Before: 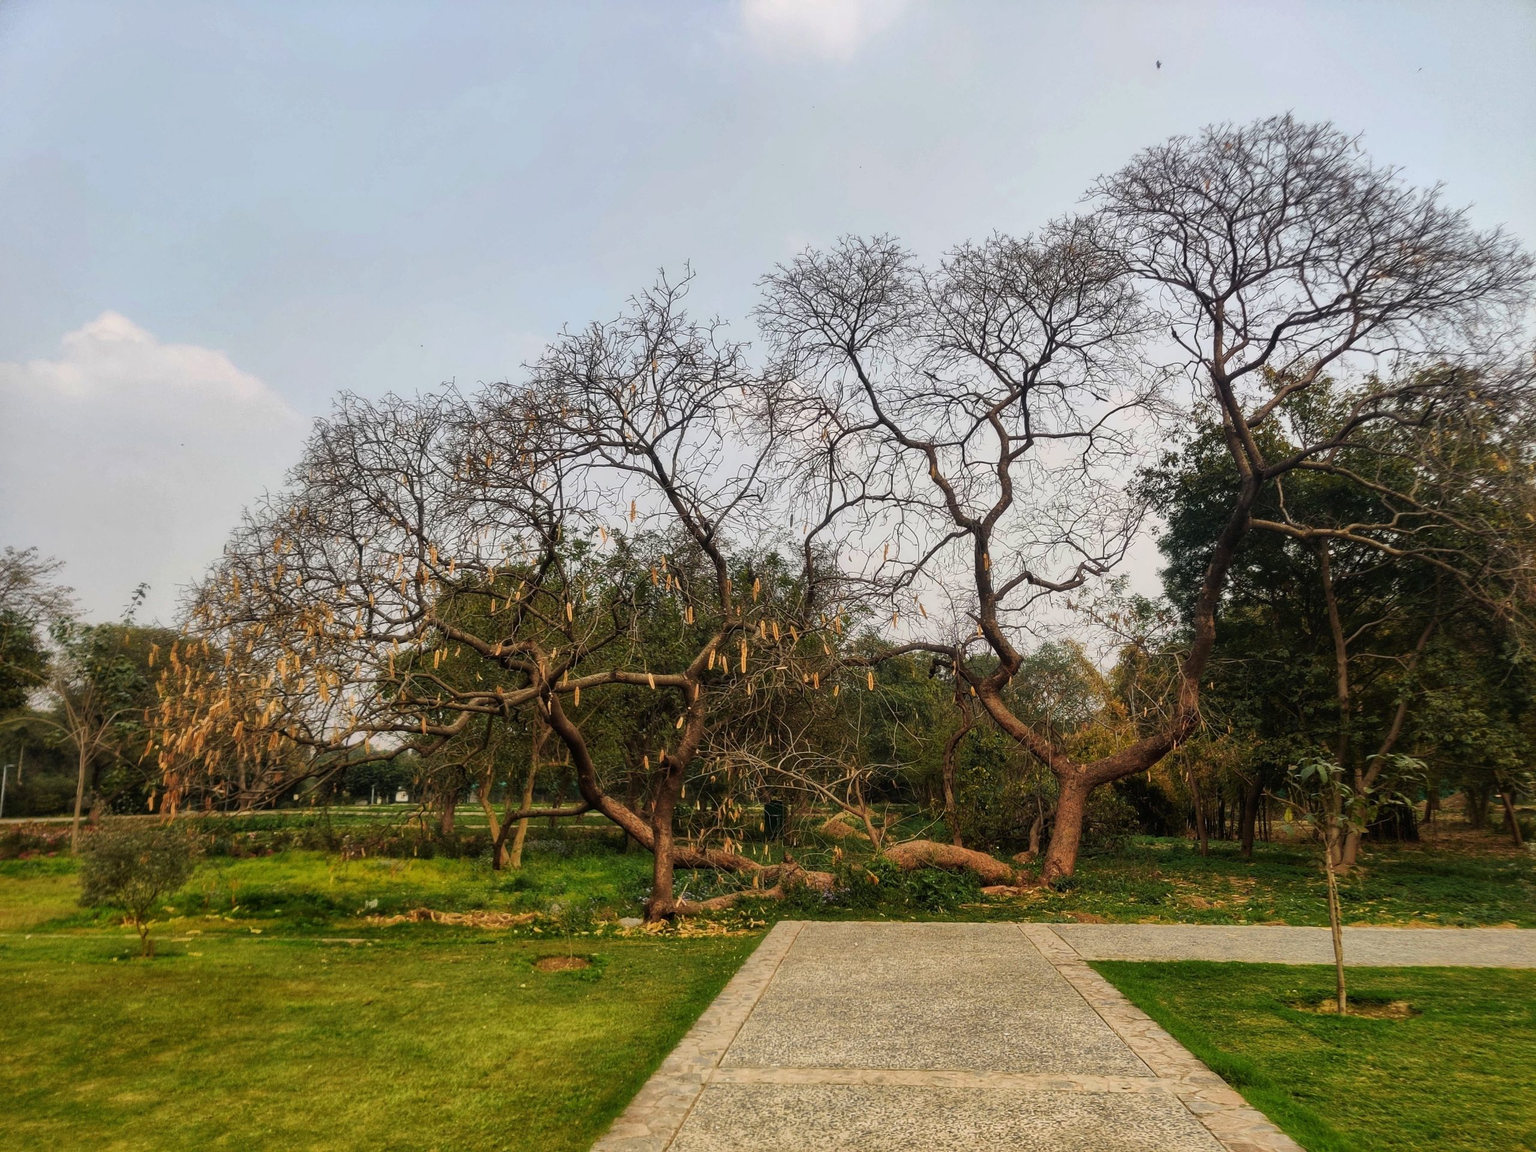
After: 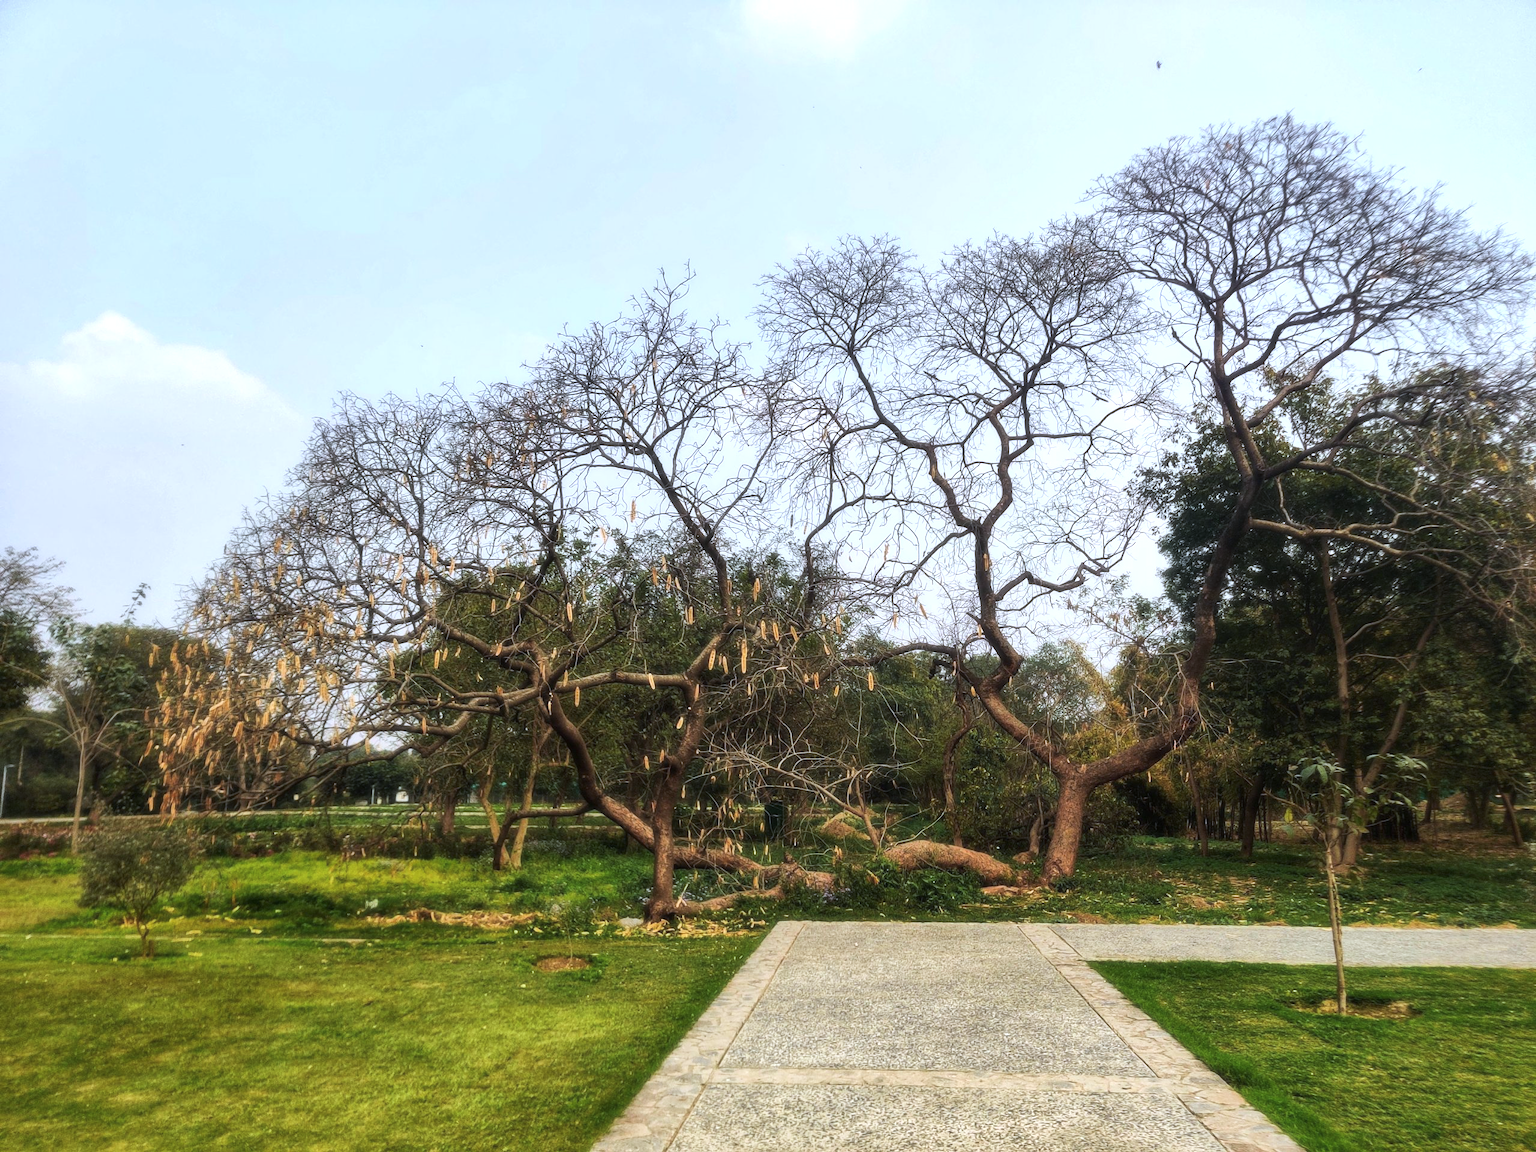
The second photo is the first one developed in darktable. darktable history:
soften: size 10%, saturation 50%, brightness 0.2 EV, mix 10%
white balance: red 0.926, green 1.003, blue 1.133
exposure: exposure 0.6 EV, compensate highlight preservation false
tone curve: curves: ch0 [(0, 0) (0.339, 0.306) (0.687, 0.706) (1, 1)], color space Lab, linked channels, preserve colors none
